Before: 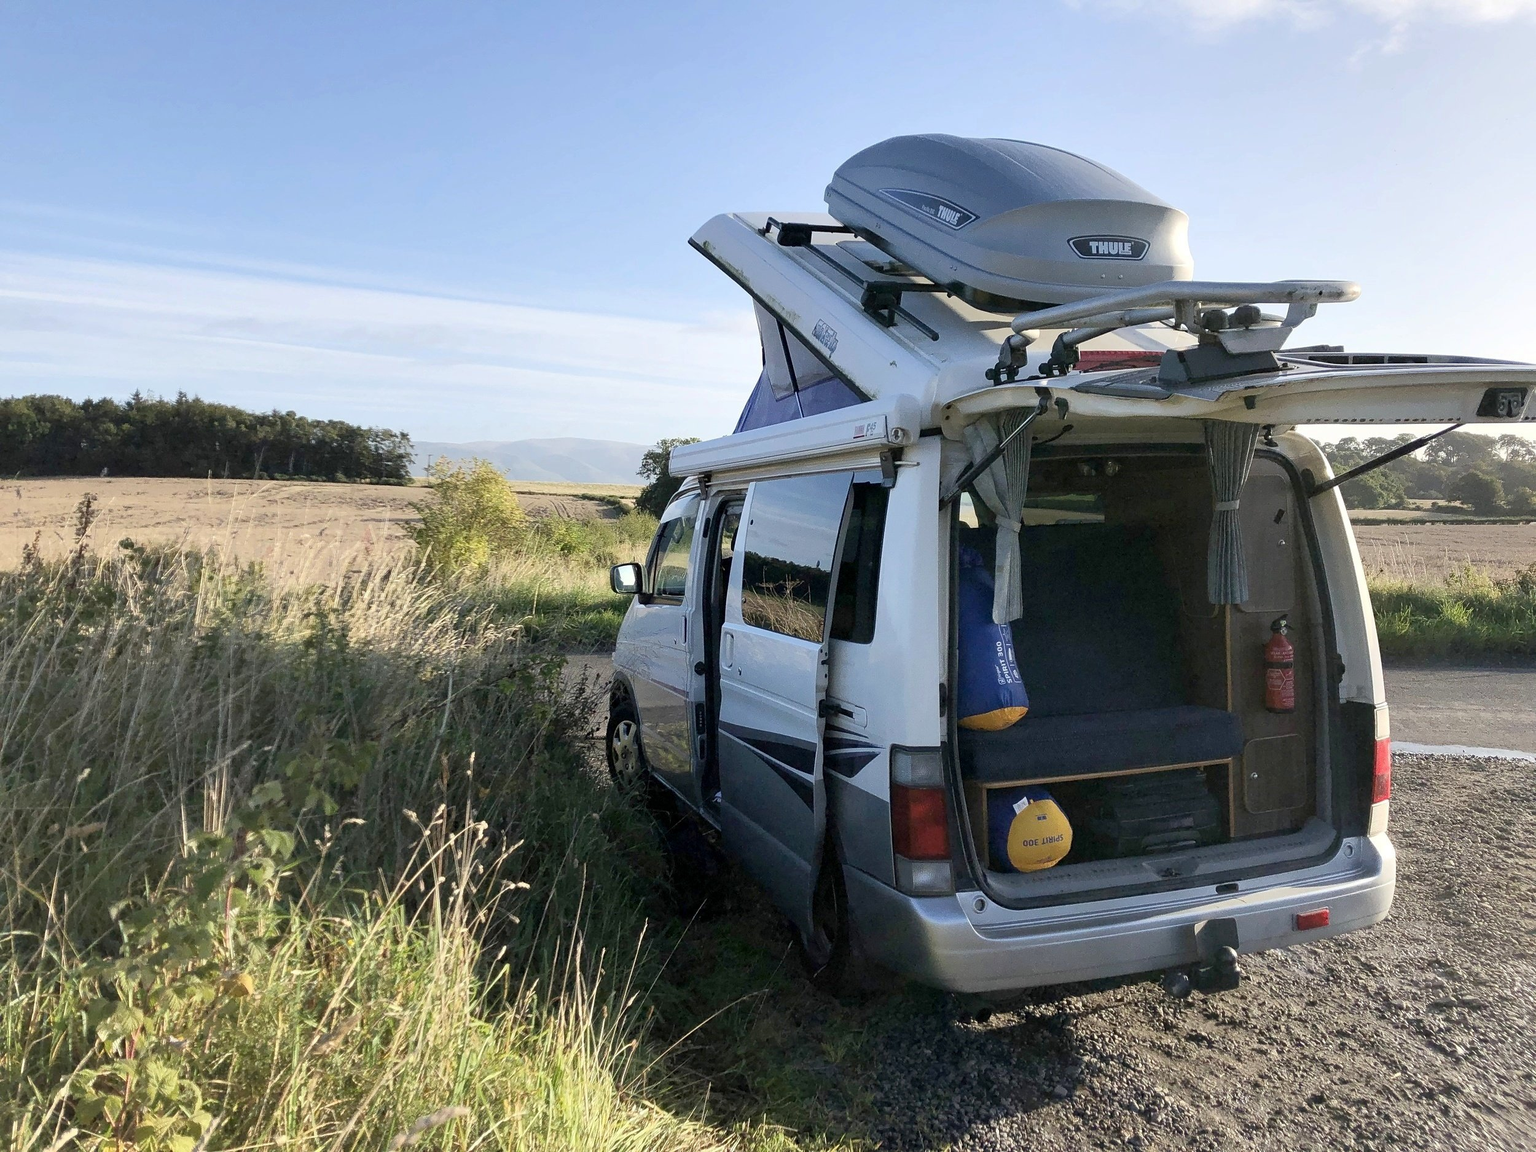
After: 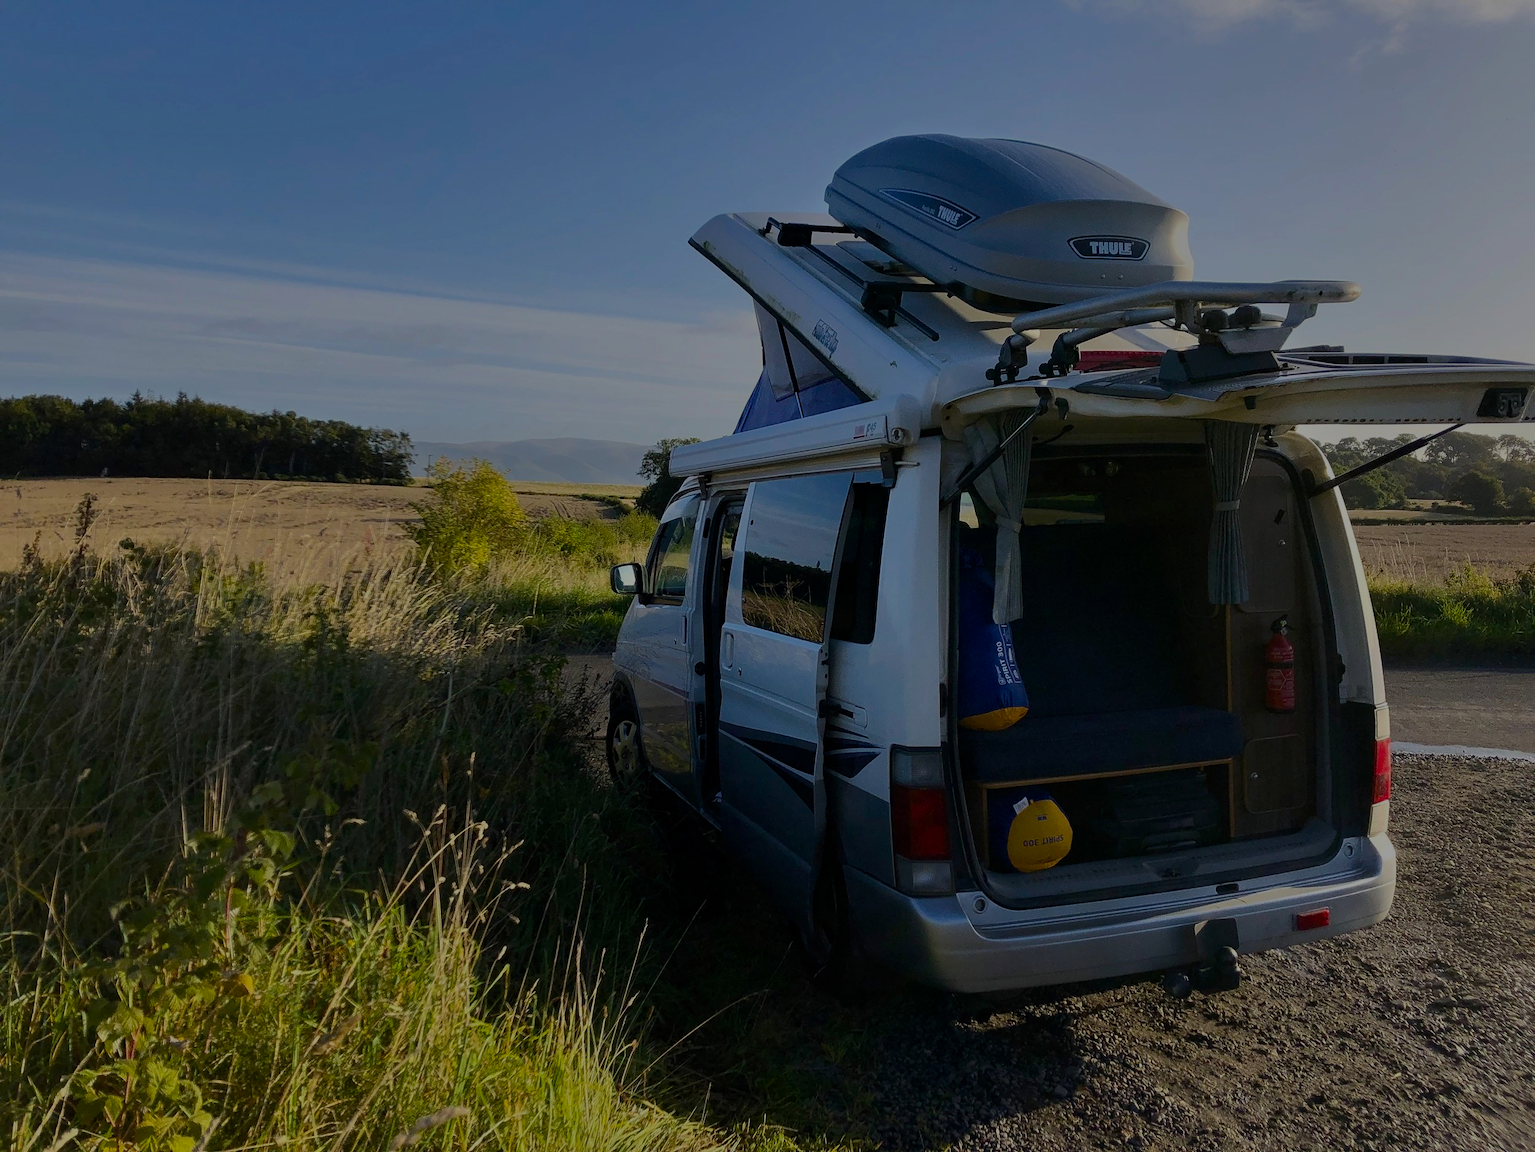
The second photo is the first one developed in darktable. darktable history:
tone equalizer: -8 EV -2 EV, -7 EV -2 EV, -6 EV -2 EV, -5 EV -2 EV, -4 EV -2 EV, -3 EV -2 EV, -2 EV -2 EV, -1 EV -1.63 EV, +0 EV -2 EV
color balance rgb: linear chroma grading › global chroma 9%, perceptual saturation grading › global saturation 36%, perceptual saturation grading › shadows 35%, perceptual brilliance grading › global brilliance 15%, perceptual brilliance grading › shadows -35%, global vibrance 15%
